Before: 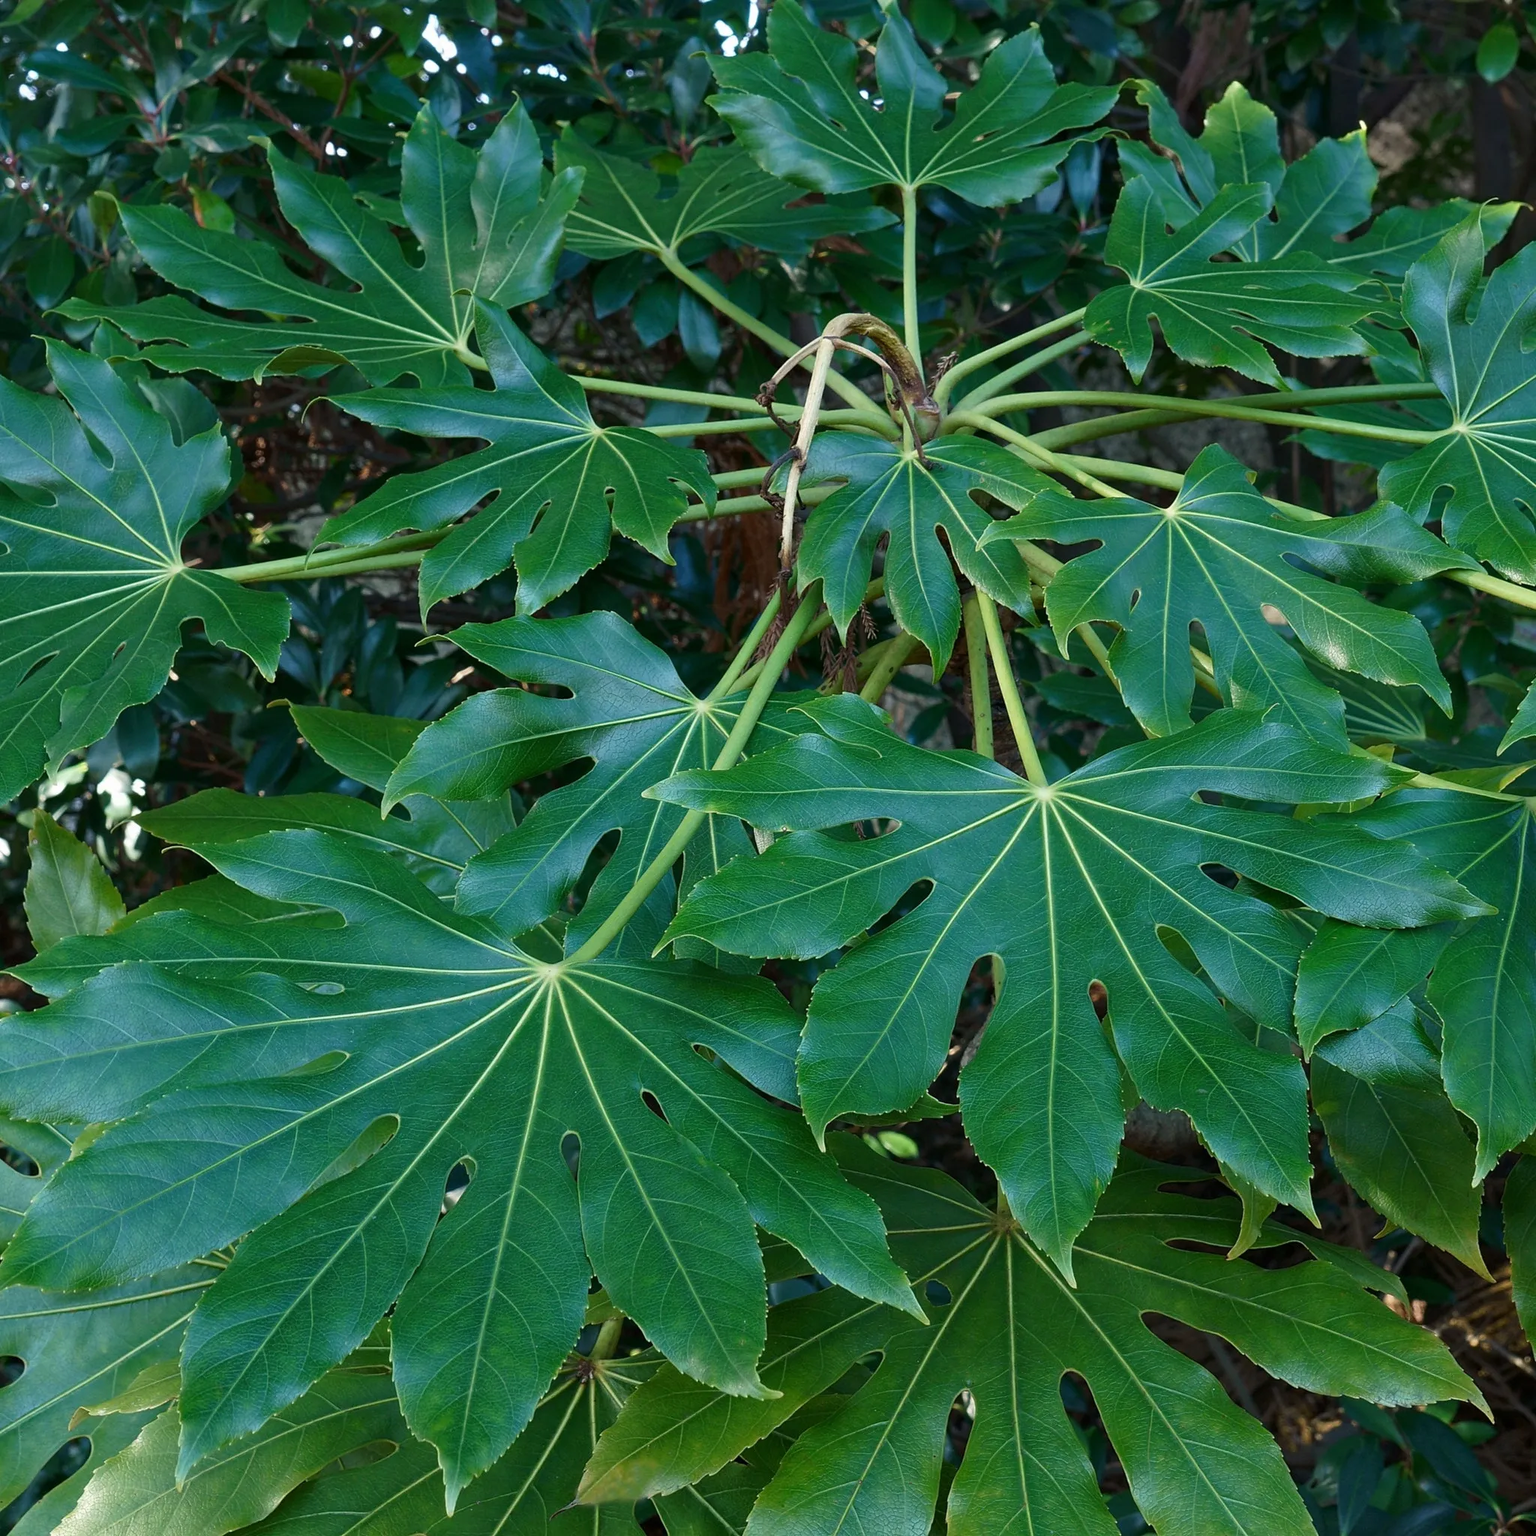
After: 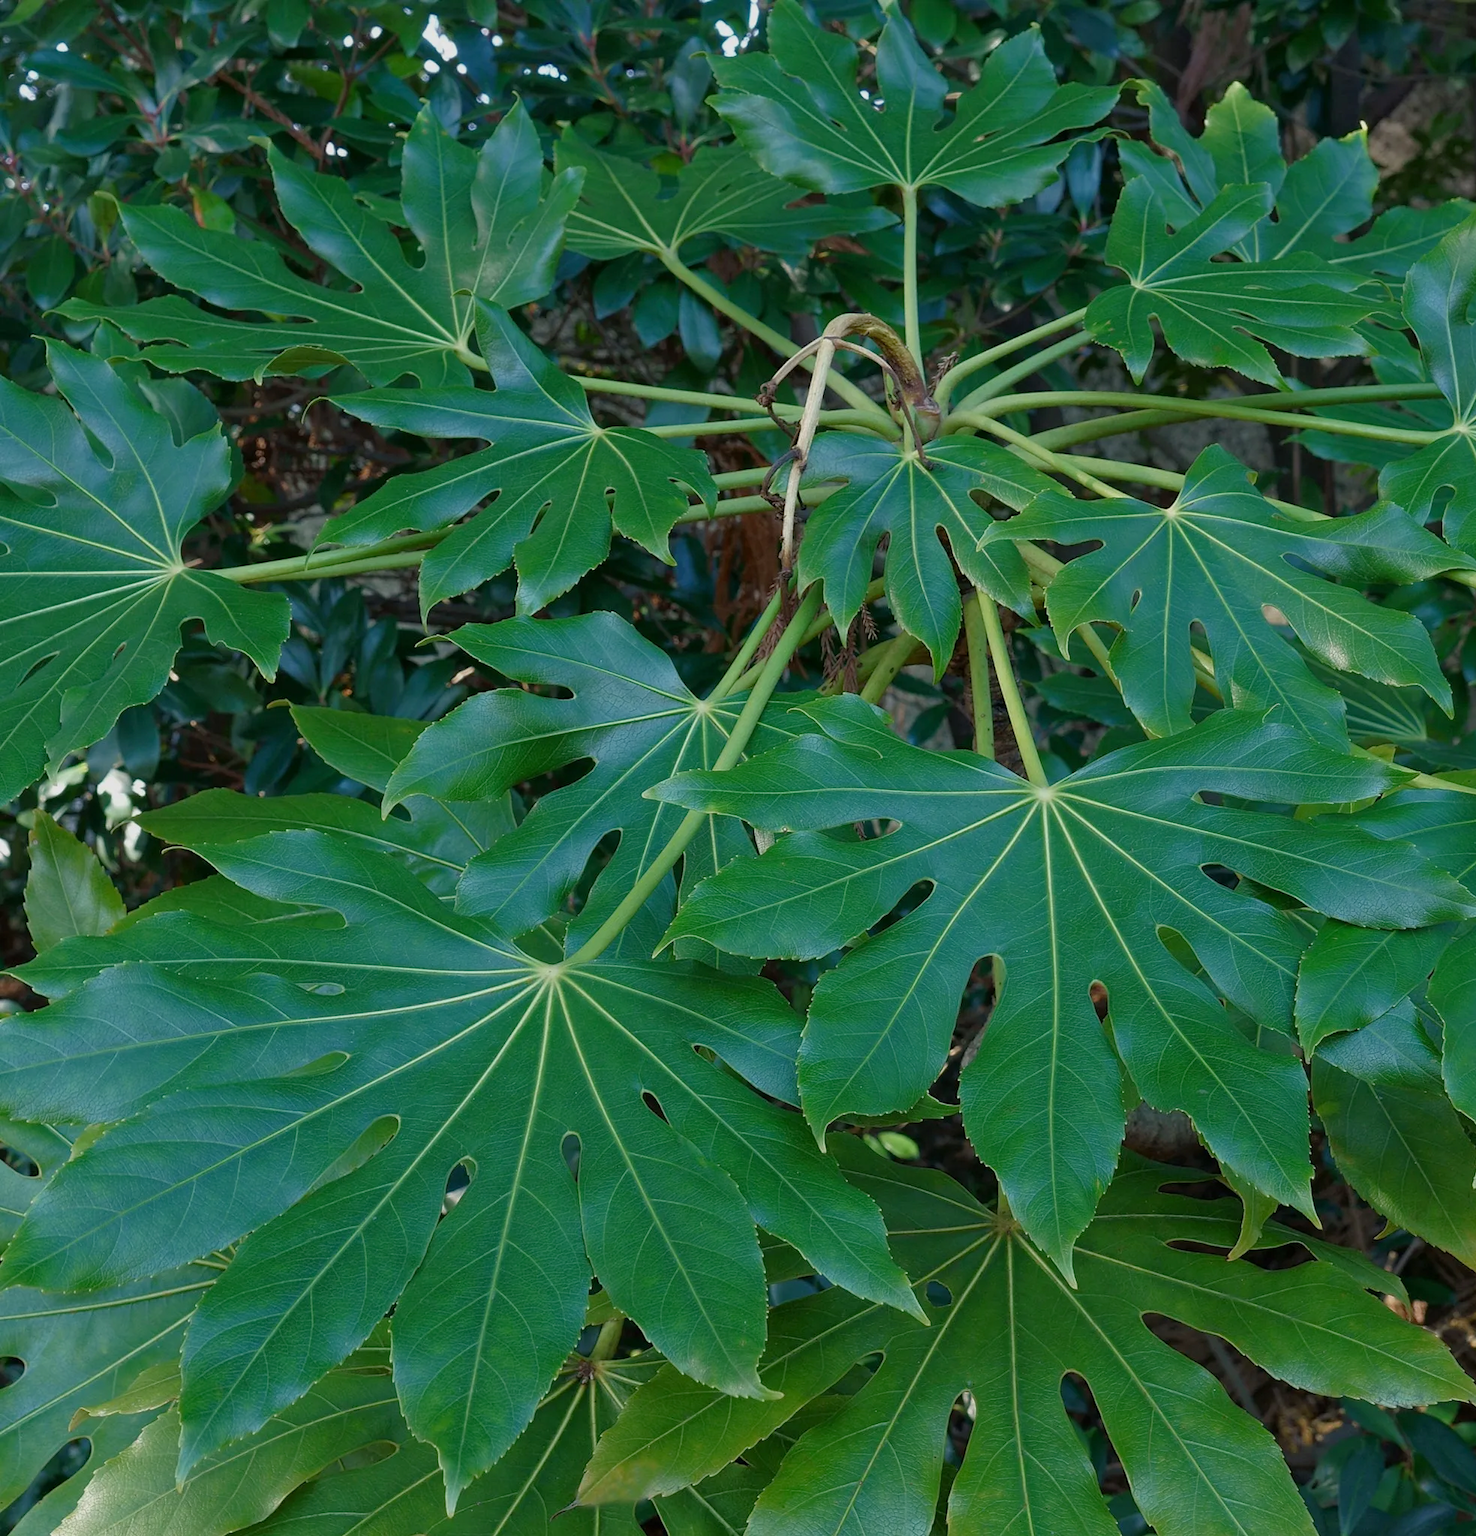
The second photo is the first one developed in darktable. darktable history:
tone equalizer: -8 EV 0.225 EV, -7 EV 0.405 EV, -6 EV 0.425 EV, -5 EV 0.257 EV, -3 EV -0.267 EV, -2 EV -0.406 EV, -1 EV -0.391 EV, +0 EV -0.258 EV, edges refinement/feathering 500, mask exposure compensation -1.57 EV, preserve details no
crop: right 3.905%, bottom 0.019%
